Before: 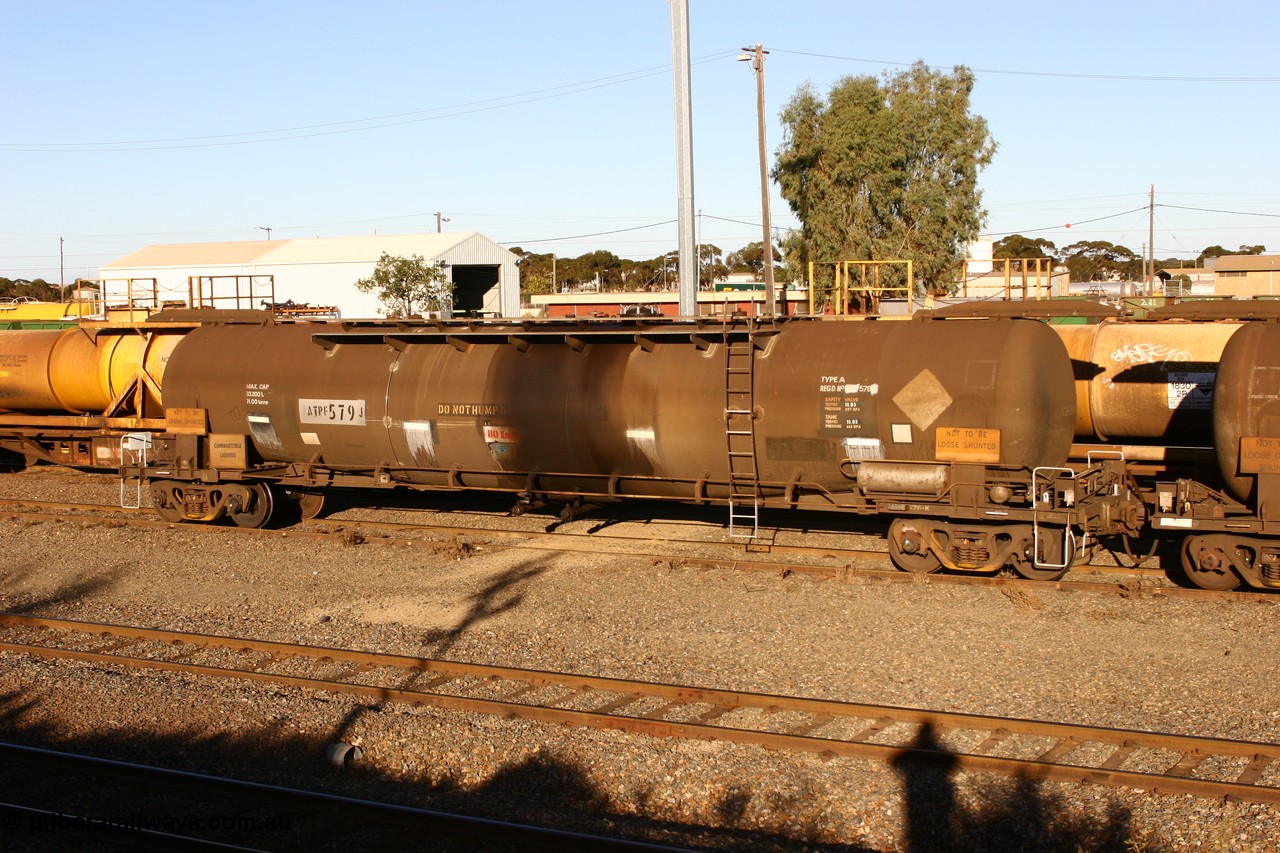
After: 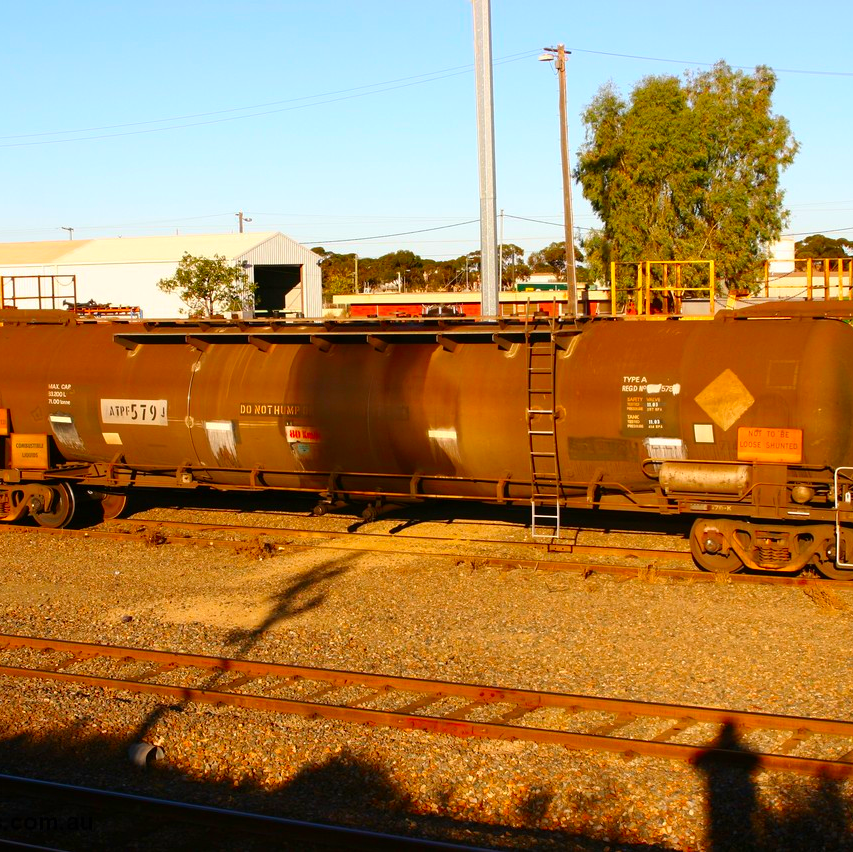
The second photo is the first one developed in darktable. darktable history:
crop and rotate: left 15.546%, right 17.787%
color correction: saturation 1.8
